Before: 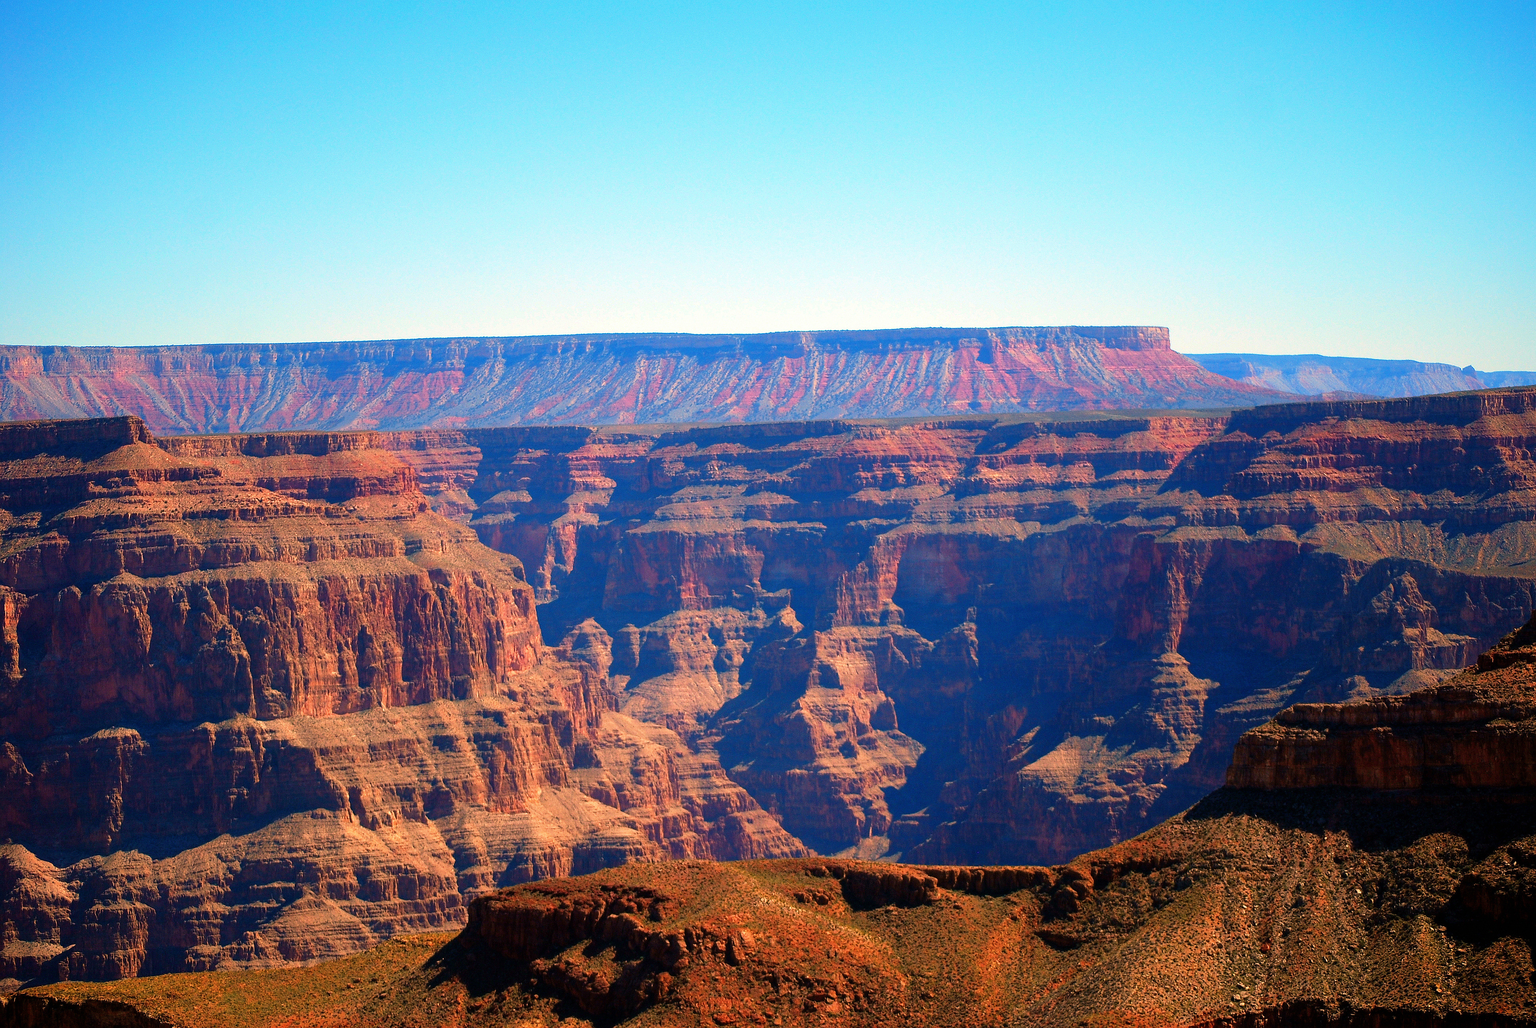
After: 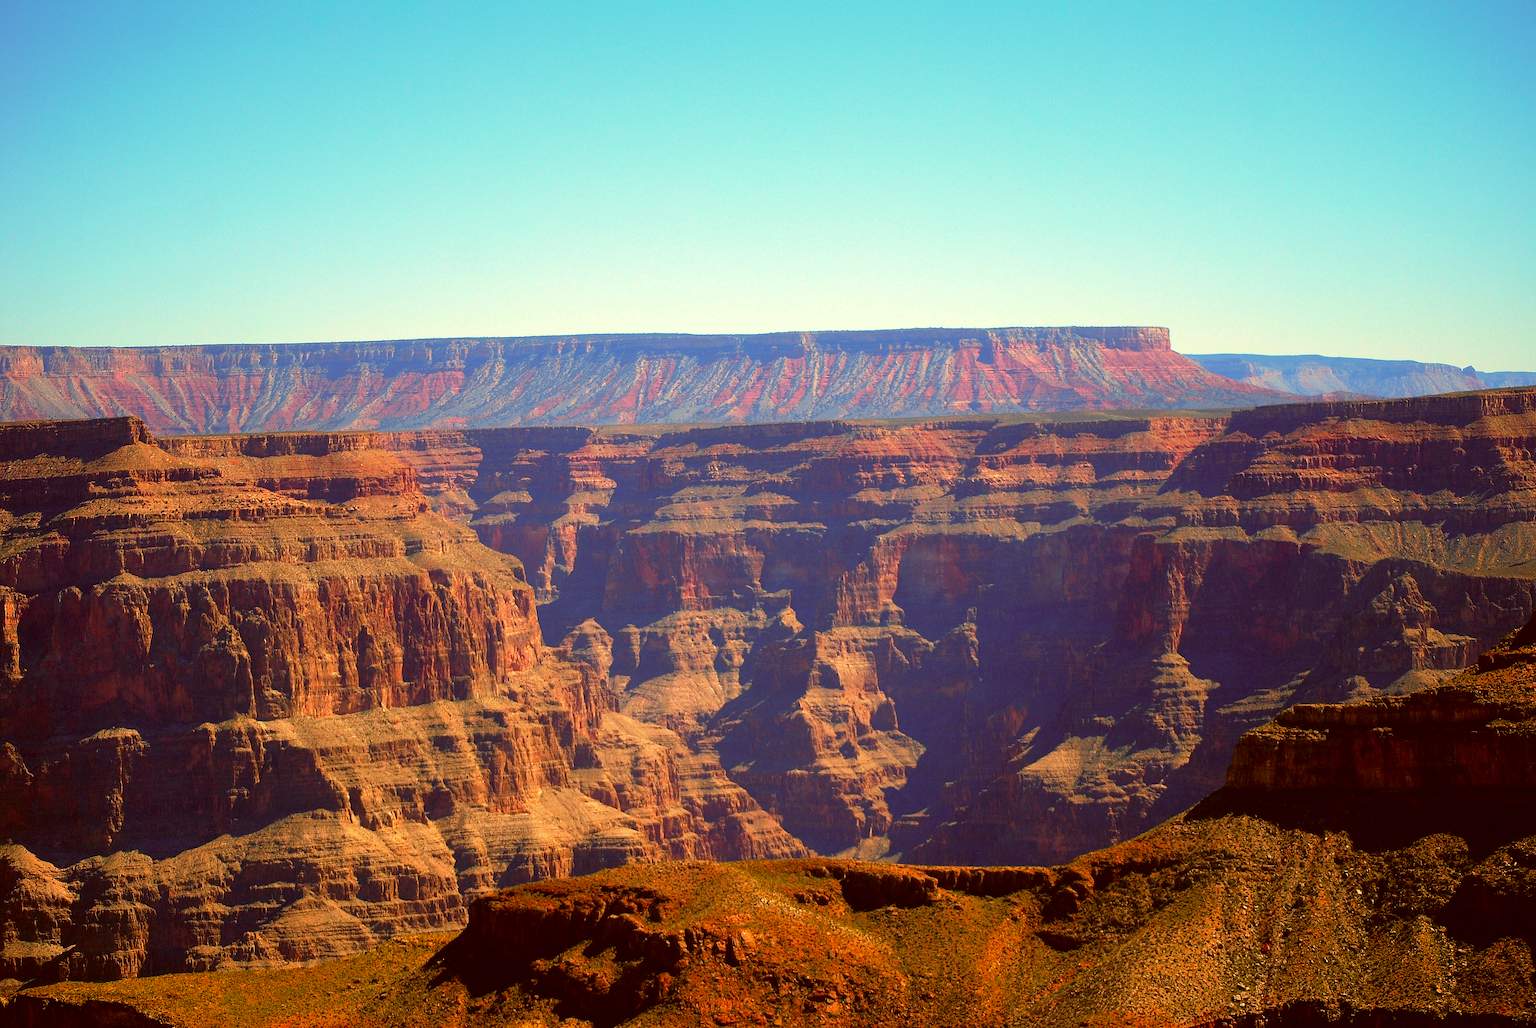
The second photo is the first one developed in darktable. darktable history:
color correction: highlights a* -6.18, highlights b* 9.48, shadows a* 10.22, shadows b* 23.51
